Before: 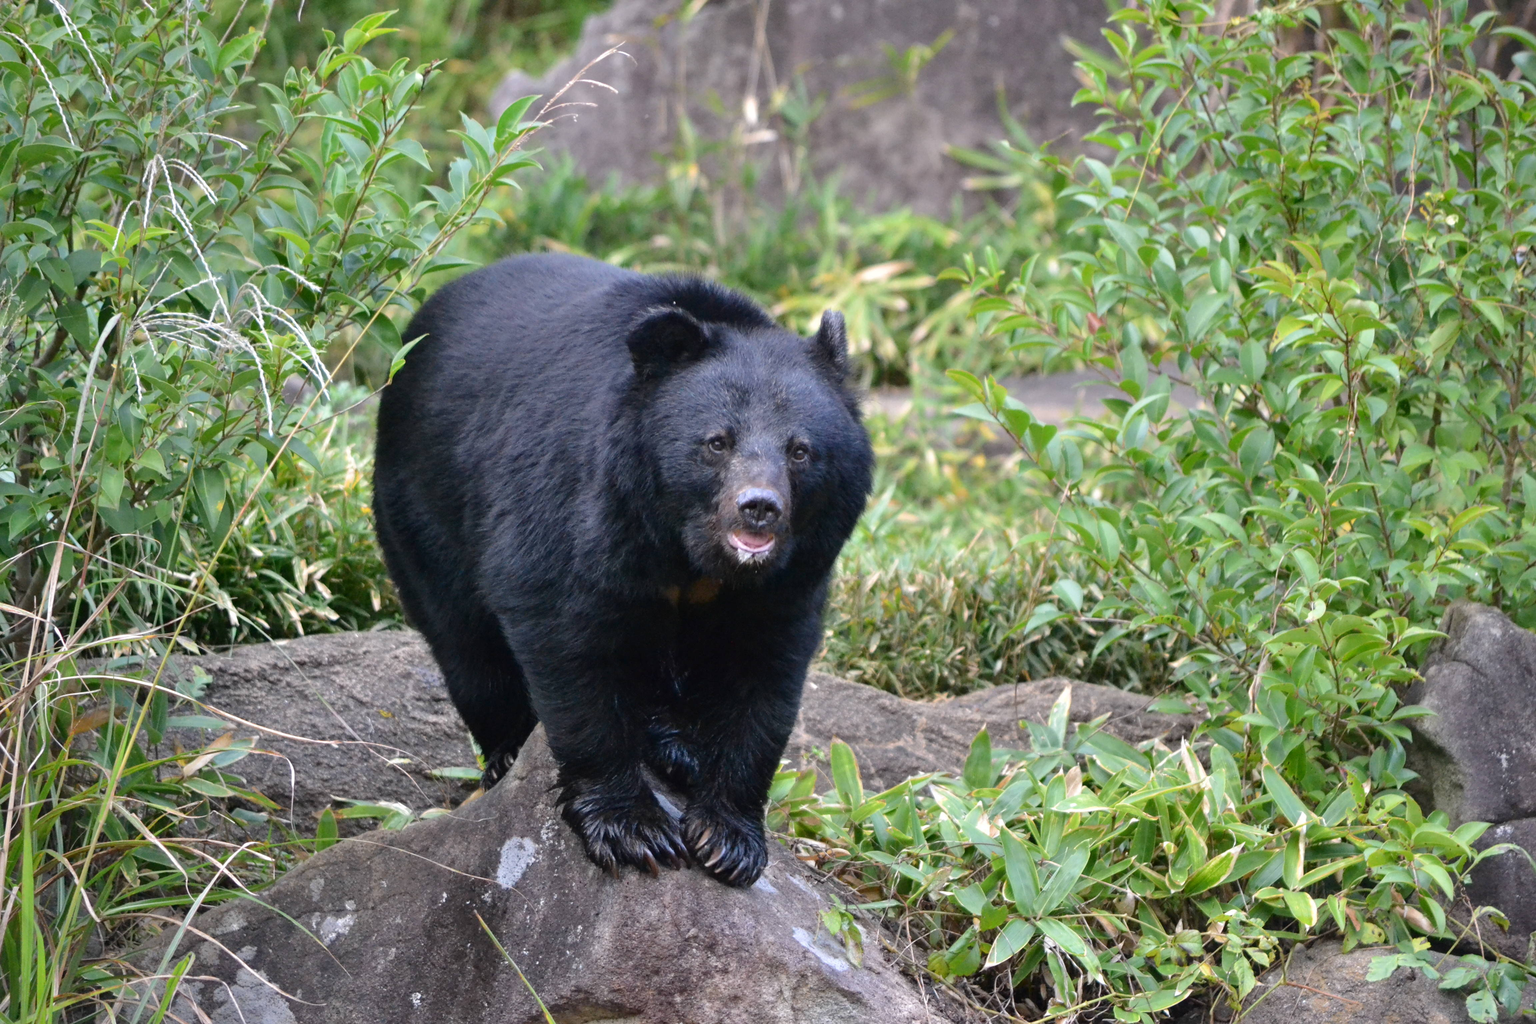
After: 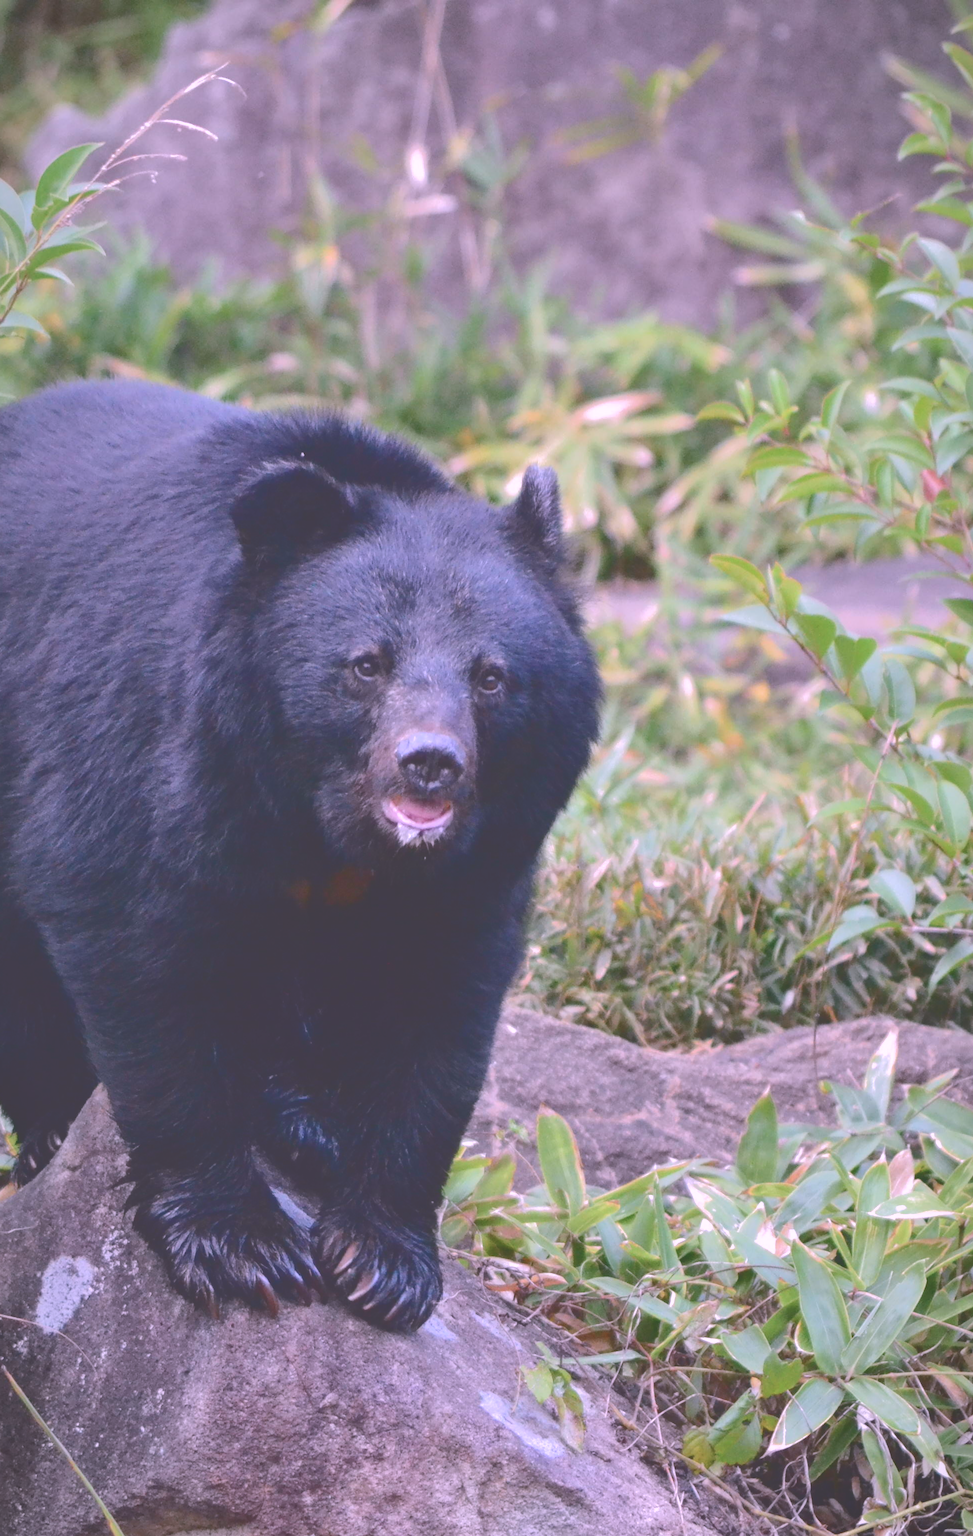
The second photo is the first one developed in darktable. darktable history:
tone equalizer: edges refinement/feathering 500, mask exposure compensation -1.57 EV, preserve details no
tone curve: curves: ch0 [(0, 0) (0.003, 0.264) (0.011, 0.264) (0.025, 0.265) (0.044, 0.269) (0.069, 0.273) (0.1, 0.28) (0.136, 0.292) (0.177, 0.309) (0.224, 0.336) (0.277, 0.371) (0.335, 0.412) (0.399, 0.469) (0.468, 0.533) (0.543, 0.595) (0.623, 0.66) (0.709, 0.73) (0.801, 0.8) (0.898, 0.854) (1, 1)], color space Lab, independent channels, preserve colors none
color correction: highlights a* 16, highlights b* -20.79
vignetting: fall-off start 100.9%, fall-off radius 65.01%, automatic ratio true
crop: left 30.807%, right 26.951%
